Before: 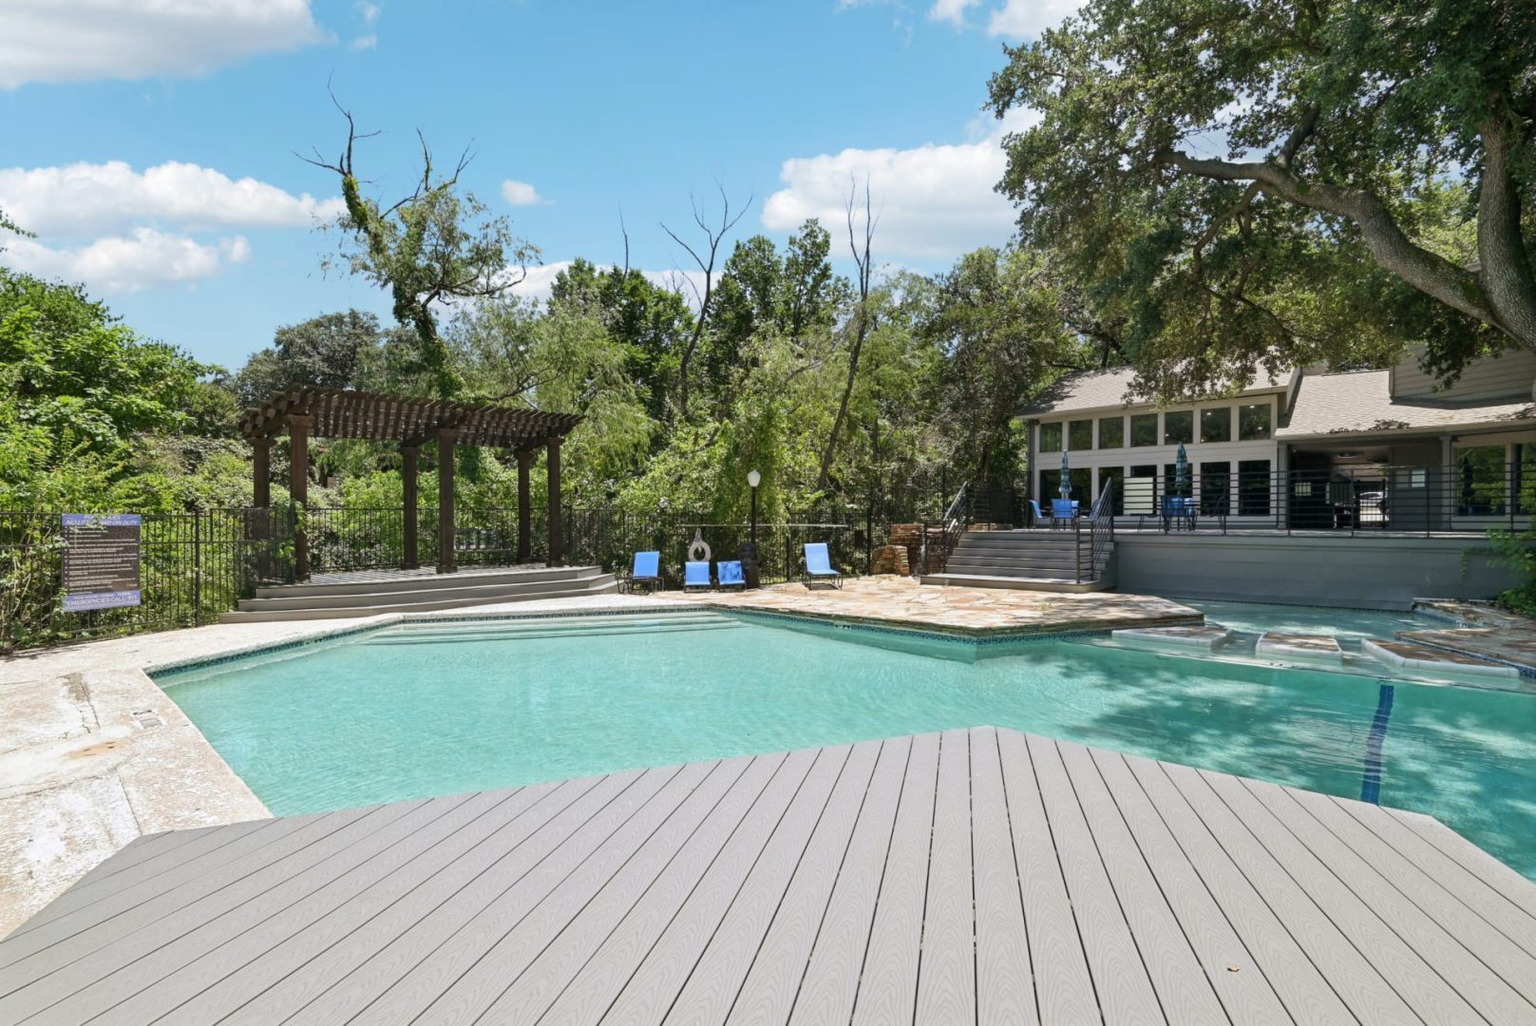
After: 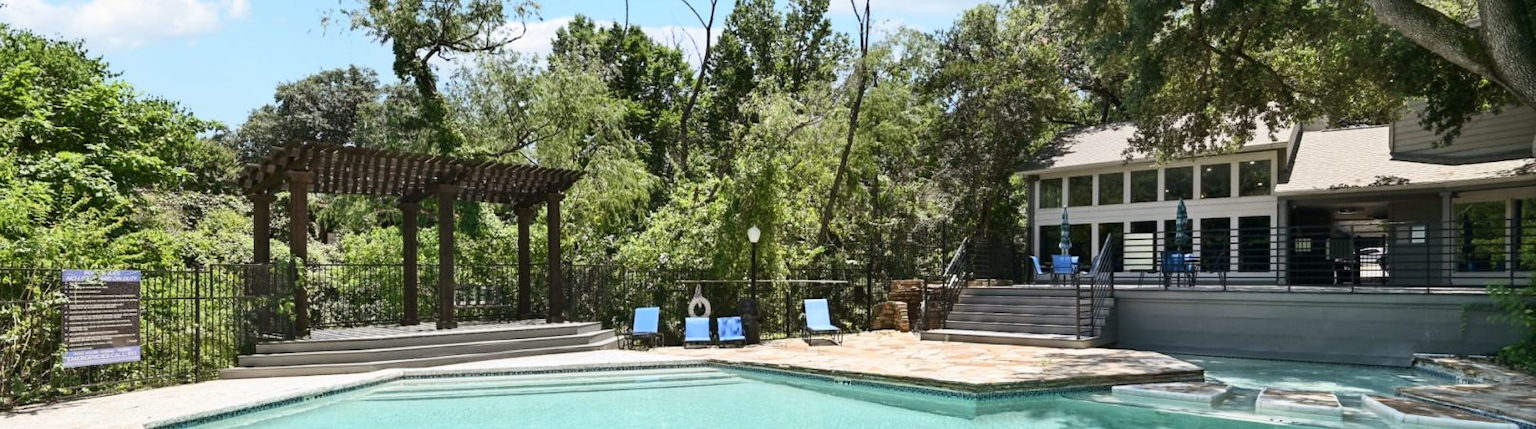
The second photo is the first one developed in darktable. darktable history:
contrast brightness saturation: contrast 0.24, brightness 0.09
crop and rotate: top 23.84%, bottom 34.294%
